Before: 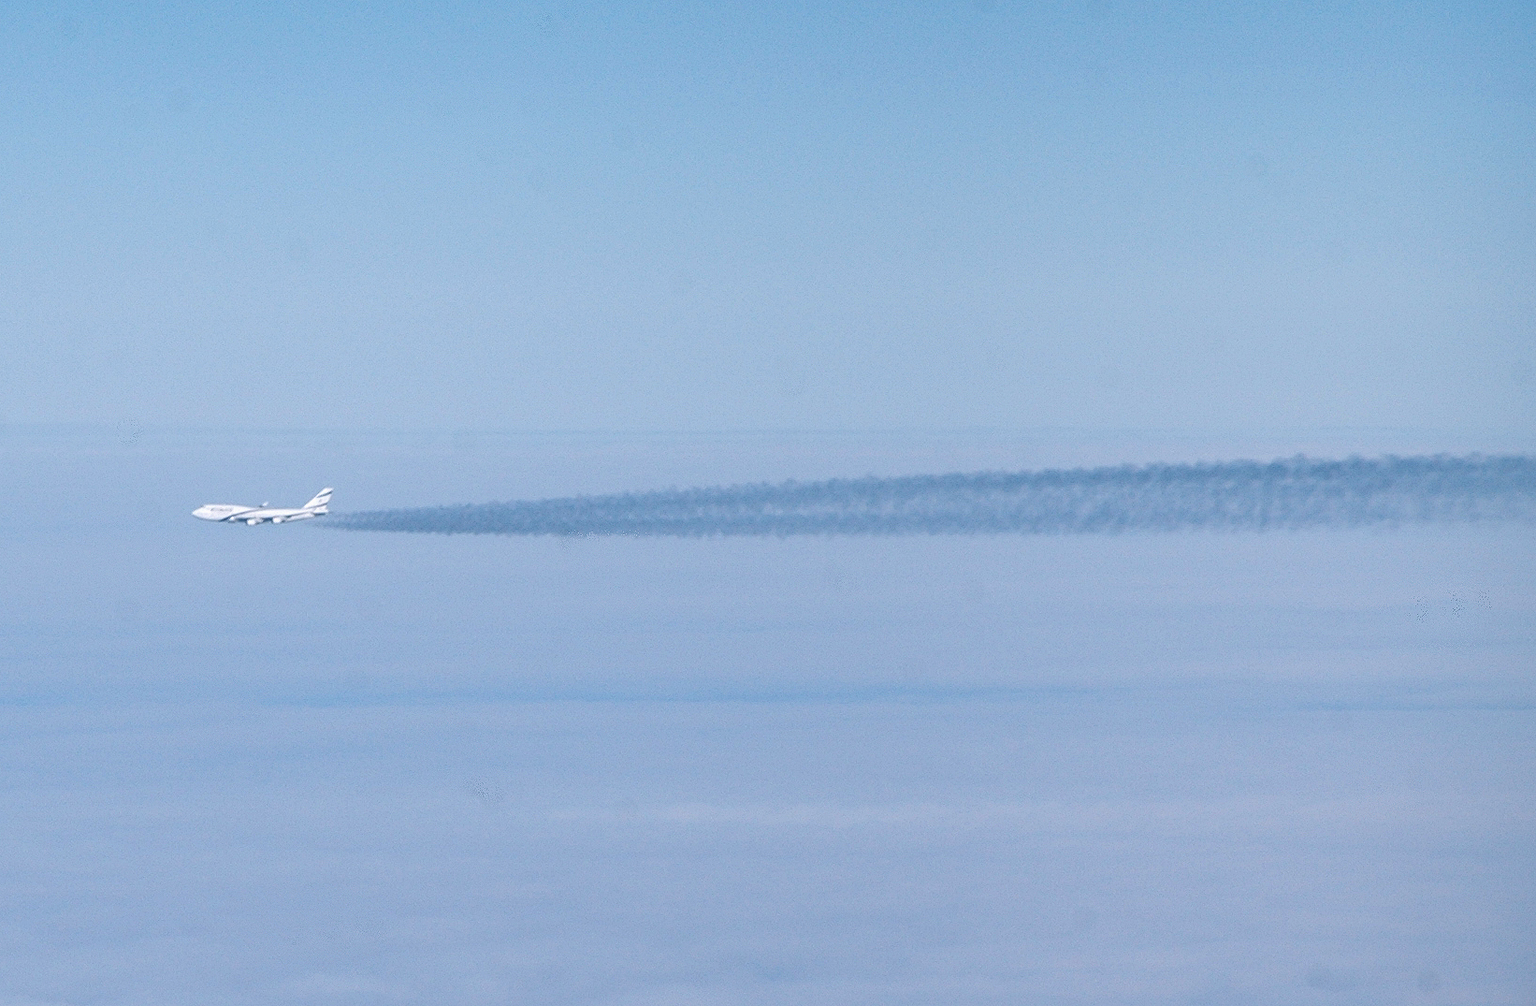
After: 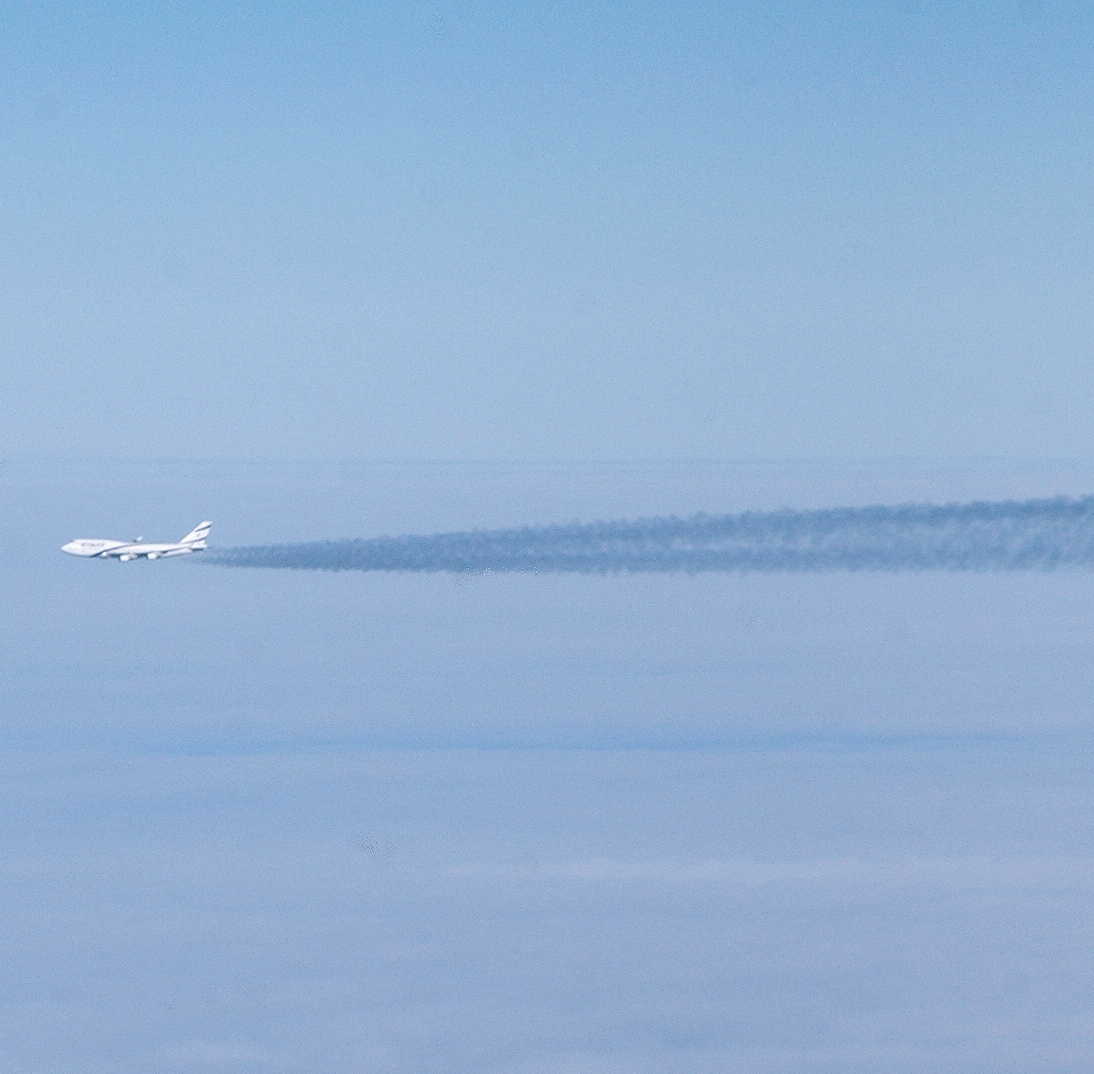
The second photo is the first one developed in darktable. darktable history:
crop and rotate: left 8.786%, right 24.548%
